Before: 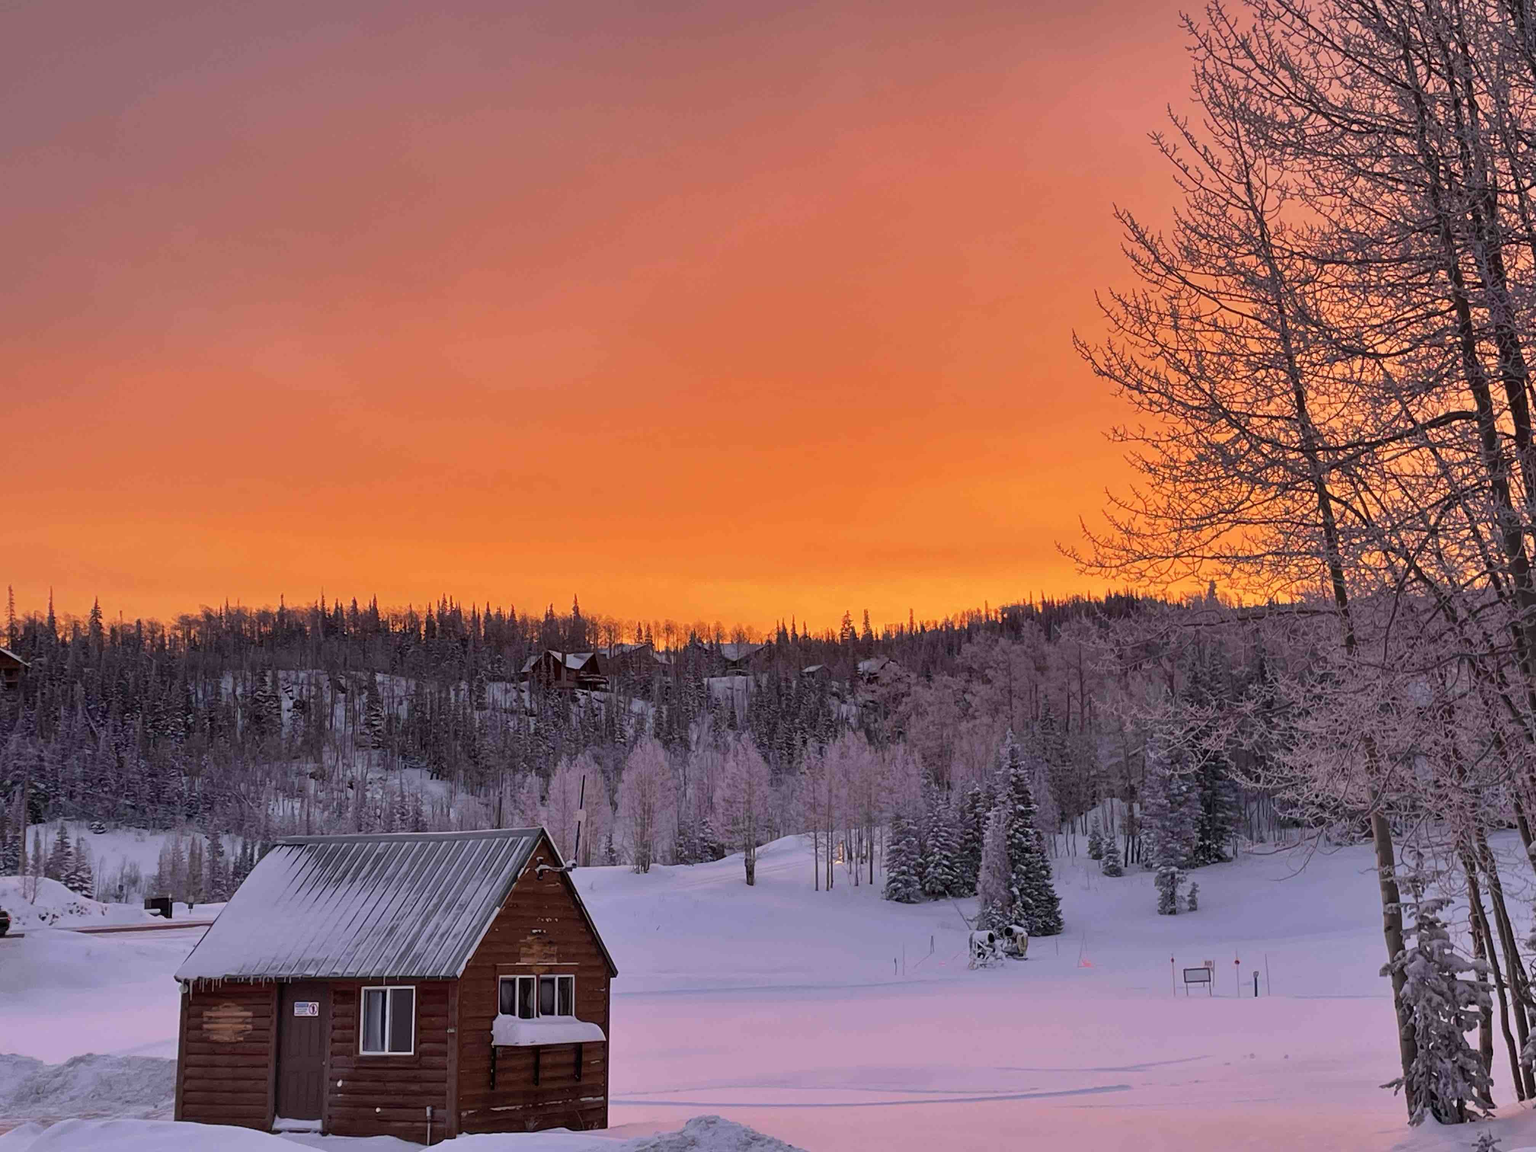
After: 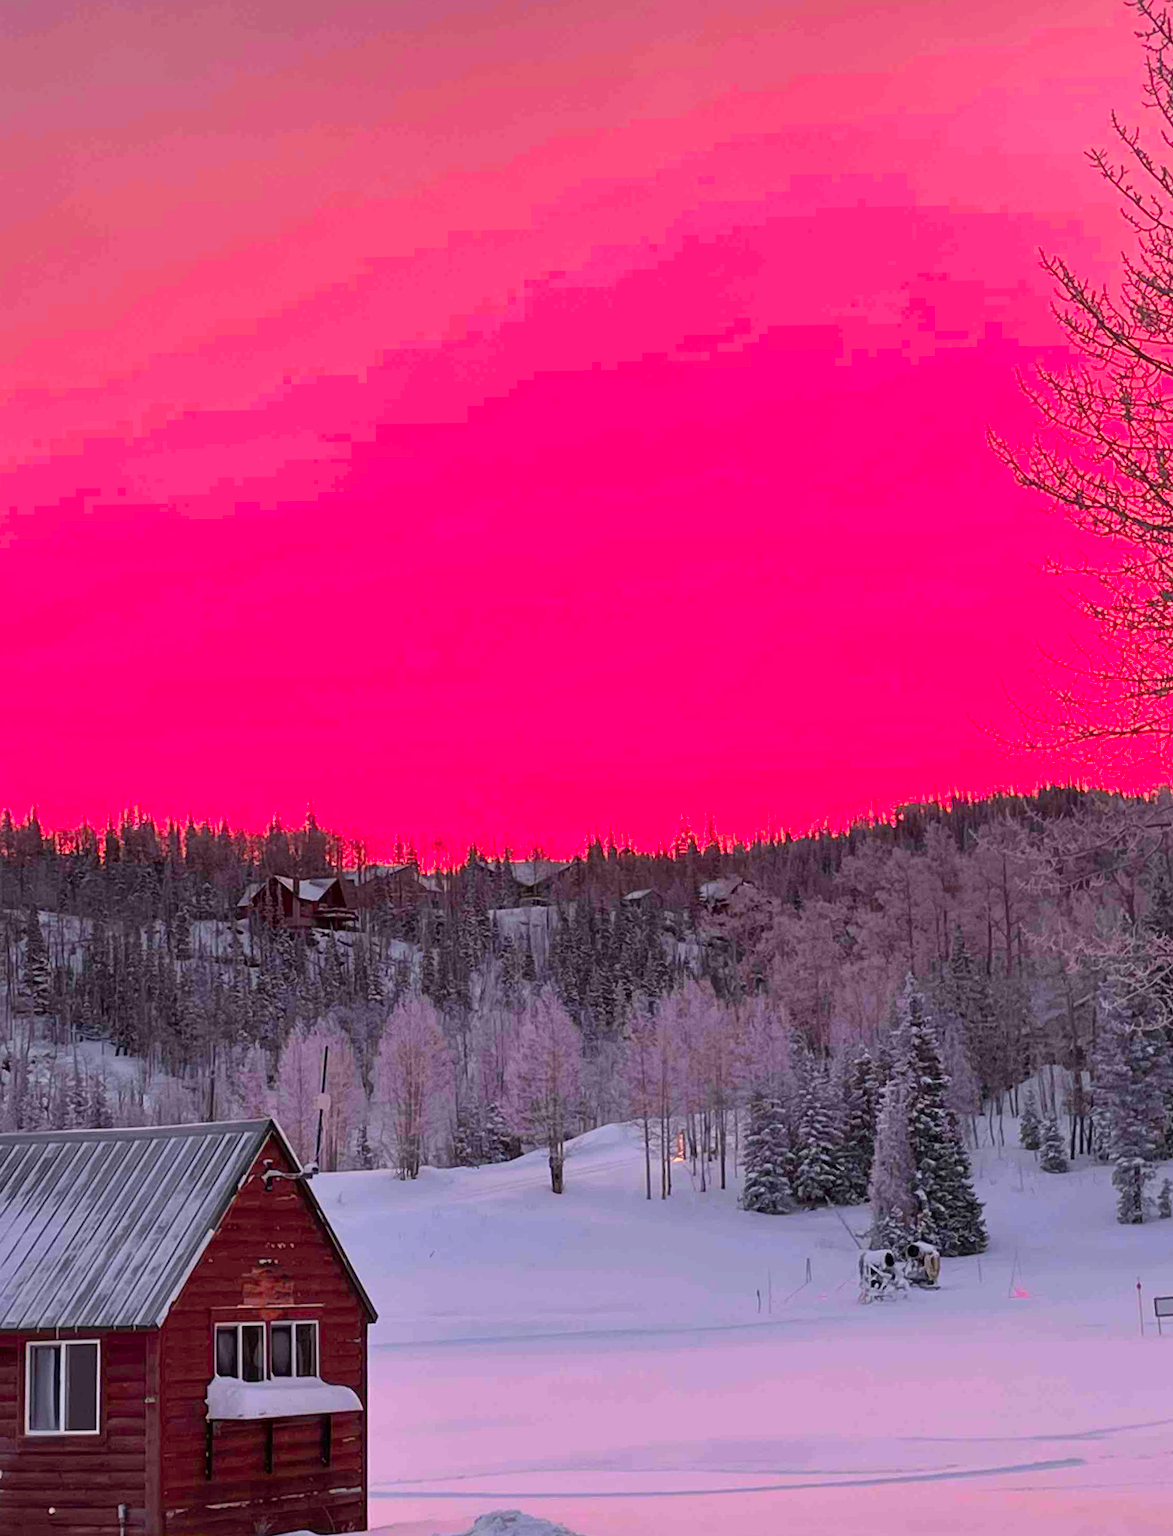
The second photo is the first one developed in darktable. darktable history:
crop and rotate: left 22.516%, right 21.234%
rotate and perspective: rotation -1°, crop left 0.011, crop right 0.989, crop top 0.025, crop bottom 0.975
exposure: exposure 0.2 EV, compensate highlight preservation false
color zones: curves: ch1 [(0.24, 0.634) (0.75, 0.5)]; ch2 [(0.253, 0.437) (0.745, 0.491)], mix 102.12%
